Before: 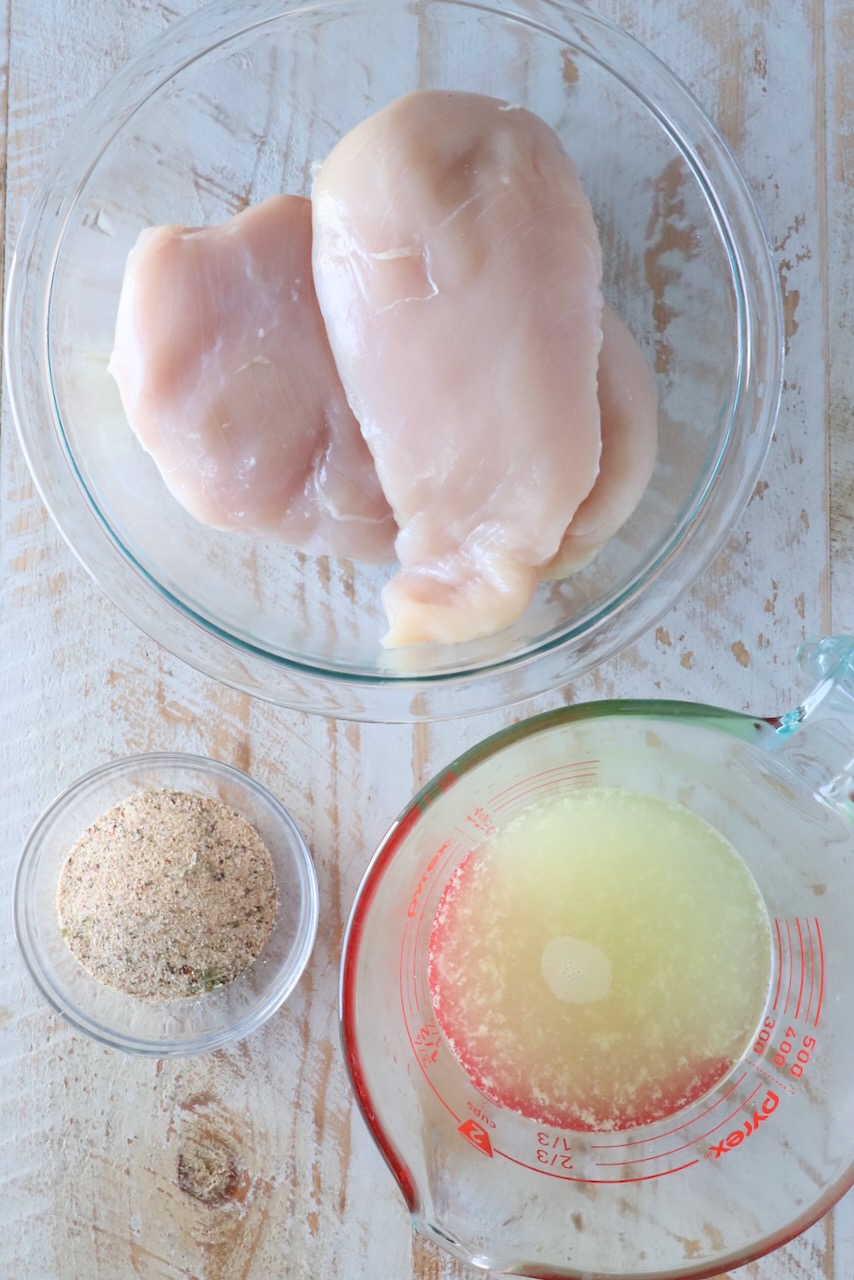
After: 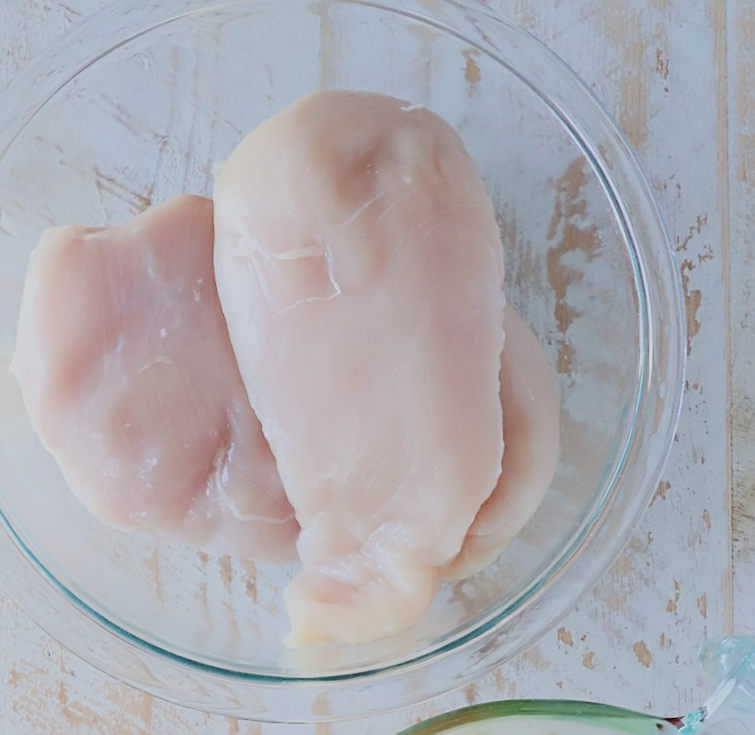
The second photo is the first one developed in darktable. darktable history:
sharpen: on, module defaults
color zones: curves: ch0 [(0.068, 0.464) (0.25, 0.5) (0.48, 0.508) (0.75, 0.536) (0.886, 0.476) (0.967, 0.456)]; ch1 [(0.066, 0.456) (0.25, 0.5) (0.616, 0.508) (0.746, 0.56) (0.934, 0.444)]
exposure: exposure 0.372 EV, compensate exposure bias true, compensate highlight preservation false
crop and rotate: left 11.489%, bottom 42.556%
filmic rgb: black relative exposure -6.08 EV, white relative exposure 6.95 EV, threshold 2.98 EV, hardness 2.24, enable highlight reconstruction true
